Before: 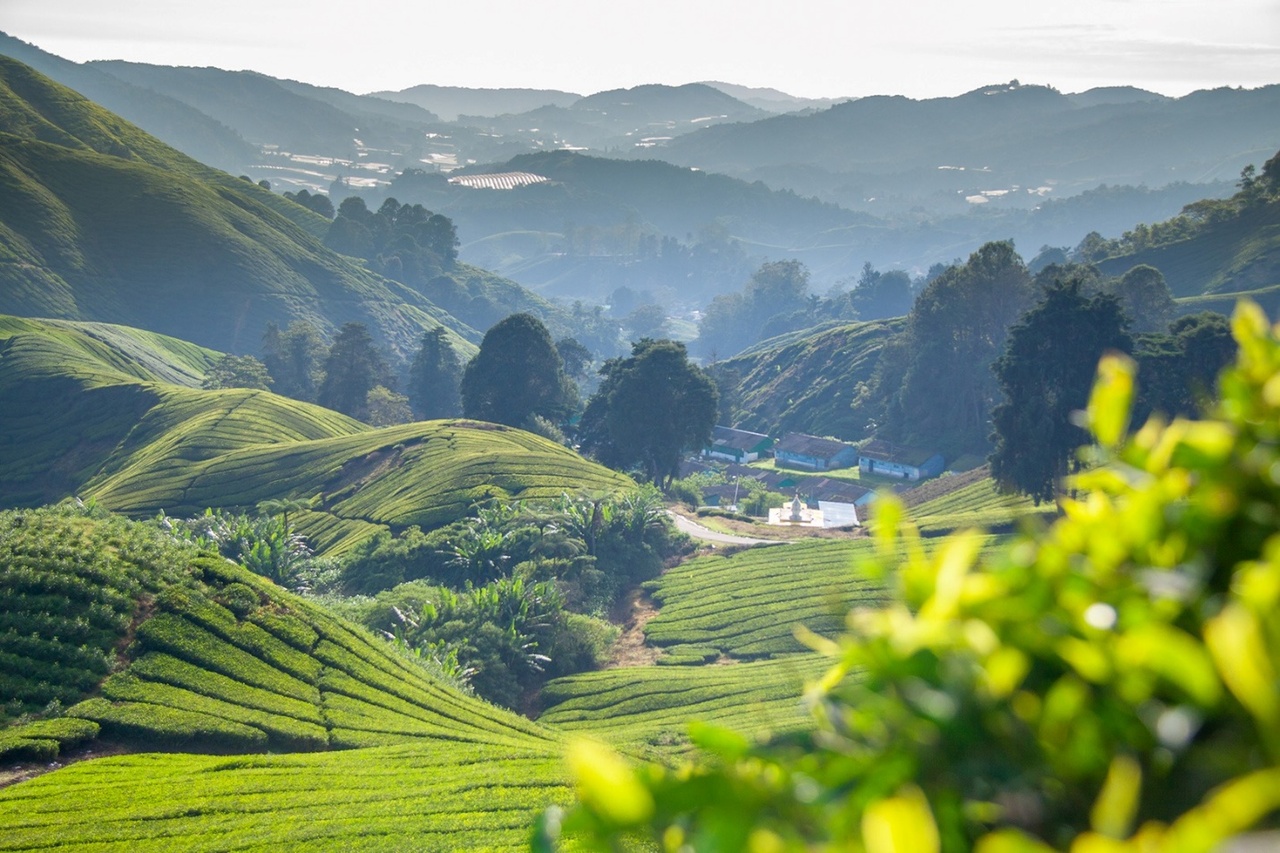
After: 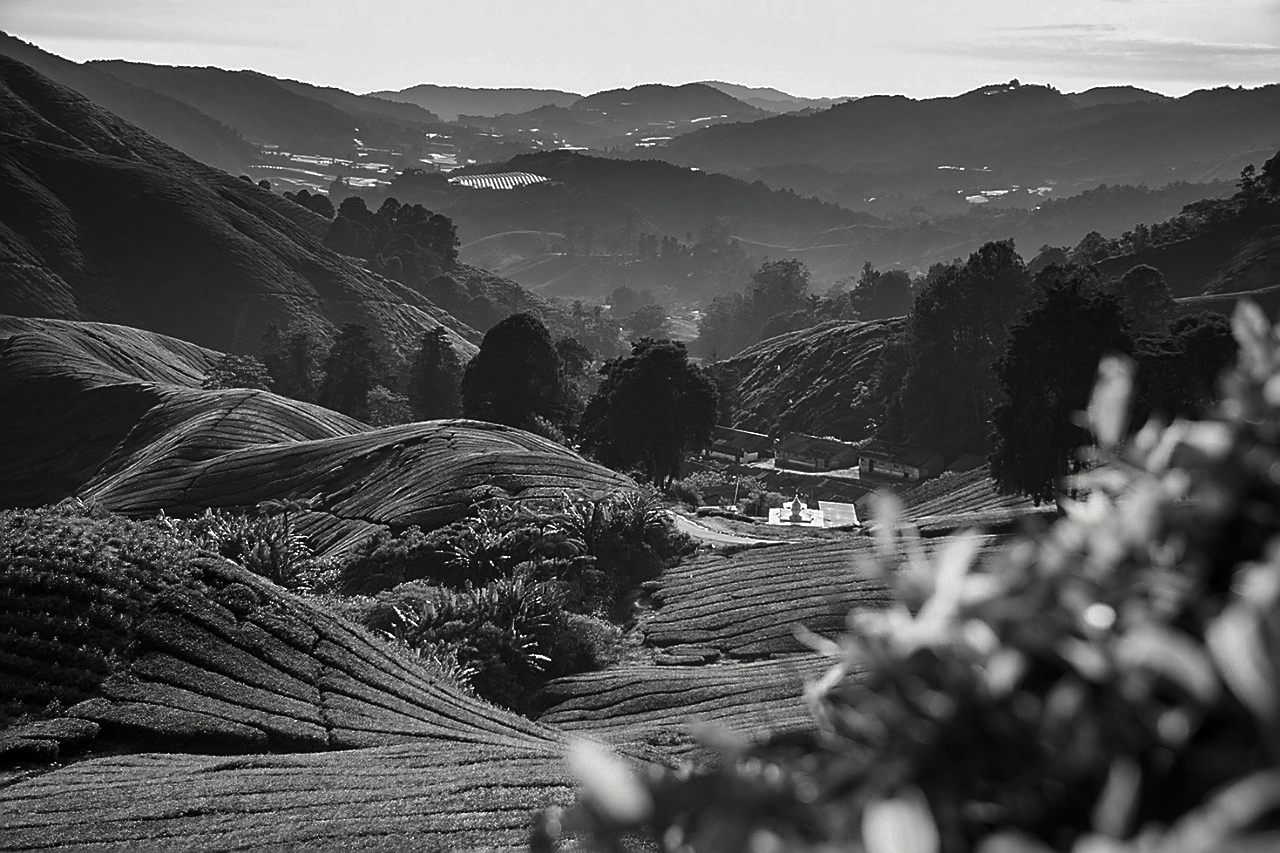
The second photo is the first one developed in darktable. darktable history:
color balance rgb: perceptual saturation grading › global saturation 0.982%
sharpen: radius 1.424, amount 1.26, threshold 0.69
exposure: compensate highlight preservation false
contrast brightness saturation: contrast -0.035, brightness -0.601, saturation -0.983
